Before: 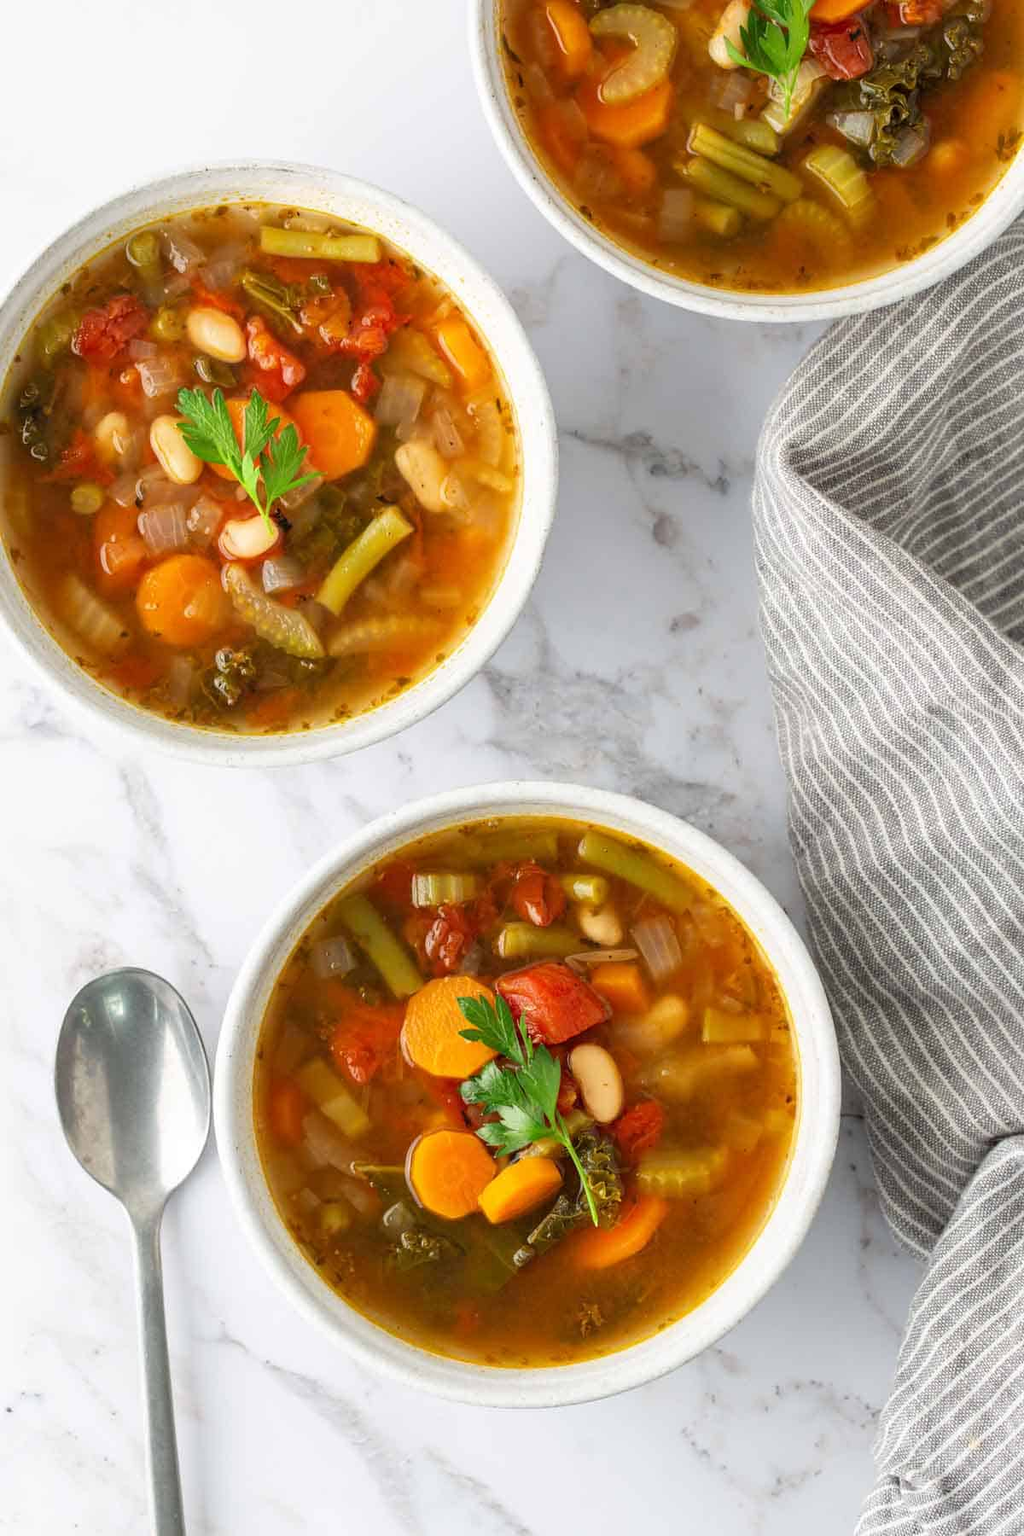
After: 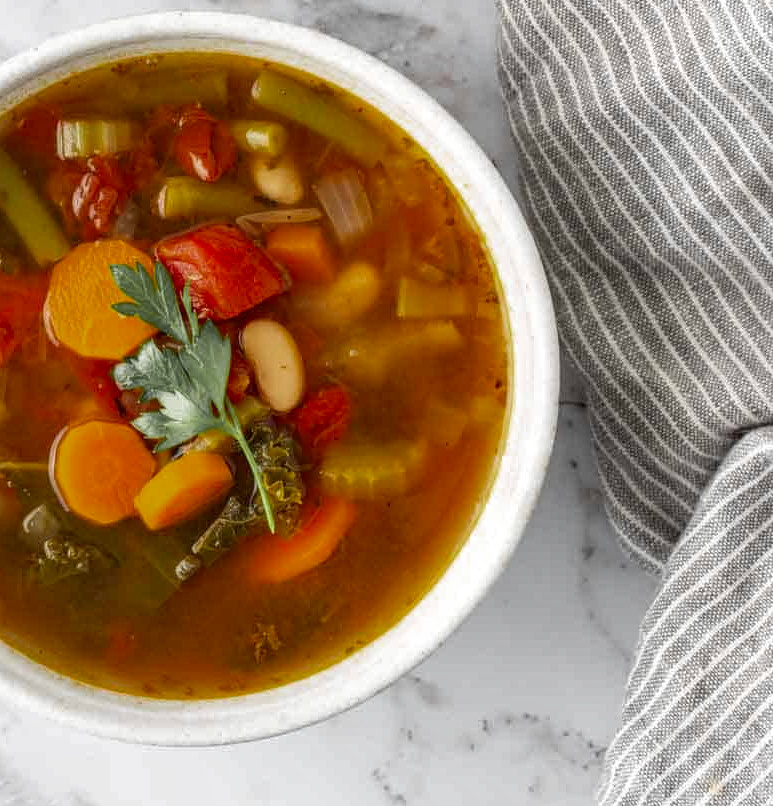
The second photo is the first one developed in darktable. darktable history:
local contrast: on, module defaults
color zones: curves: ch0 [(0.004, 0.388) (0.125, 0.392) (0.25, 0.404) (0.375, 0.5) (0.5, 0.5) (0.625, 0.5) (0.75, 0.5) (0.875, 0.5)]; ch1 [(0, 0.5) (0.125, 0.5) (0.25, 0.5) (0.375, 0.124) (0.524, 0.124) (0.645, 0.128) (0.789, 0.132) (0.914, 0.096) (0.998, 0.068)]
crop and rotate: left 35.509%, top 50.238%, bottom 4.934%
shadows and highlights: shadows 29.32, highlights -29.32, low approximation 0.01, soften with gaussian
